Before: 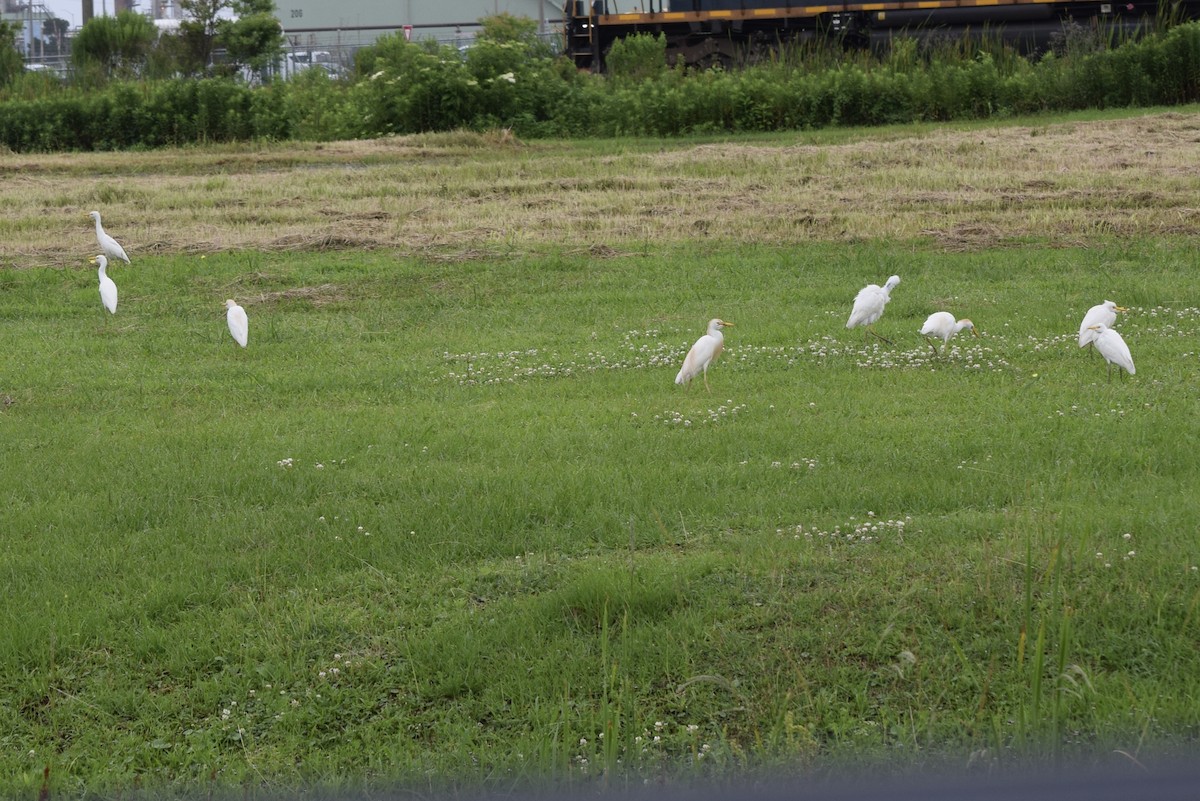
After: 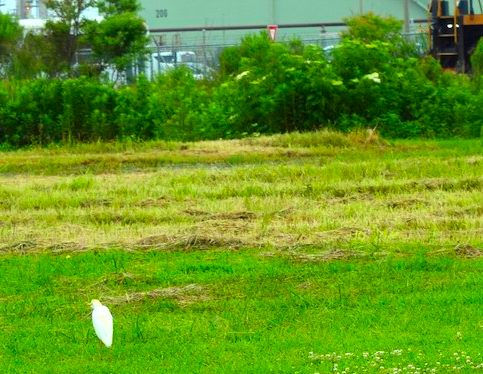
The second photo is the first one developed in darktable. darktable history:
tone equalizer: edges refinement/feathering 500, mask exposure compensation -1.57 EV, preserve details no
exposure: exposure 0.603 EV, compensate exposure bias true, compensate highlight preservation false
color balance rgb: perceptual saturation grading › global saturation -3.27%, perceptual saturation grading › shadows -1.713%, global vibrance 20%
crop and rotate: left 11.259%, top 0.081%, right 48.411%, bottom 53.142%
color correction: highlights a* -11.1, highlights b* 9.84, saturation 1.71
local contrast: mode bilateral grid, contrast 20, coarseness 51, detail 119%, midtone range 0.2
